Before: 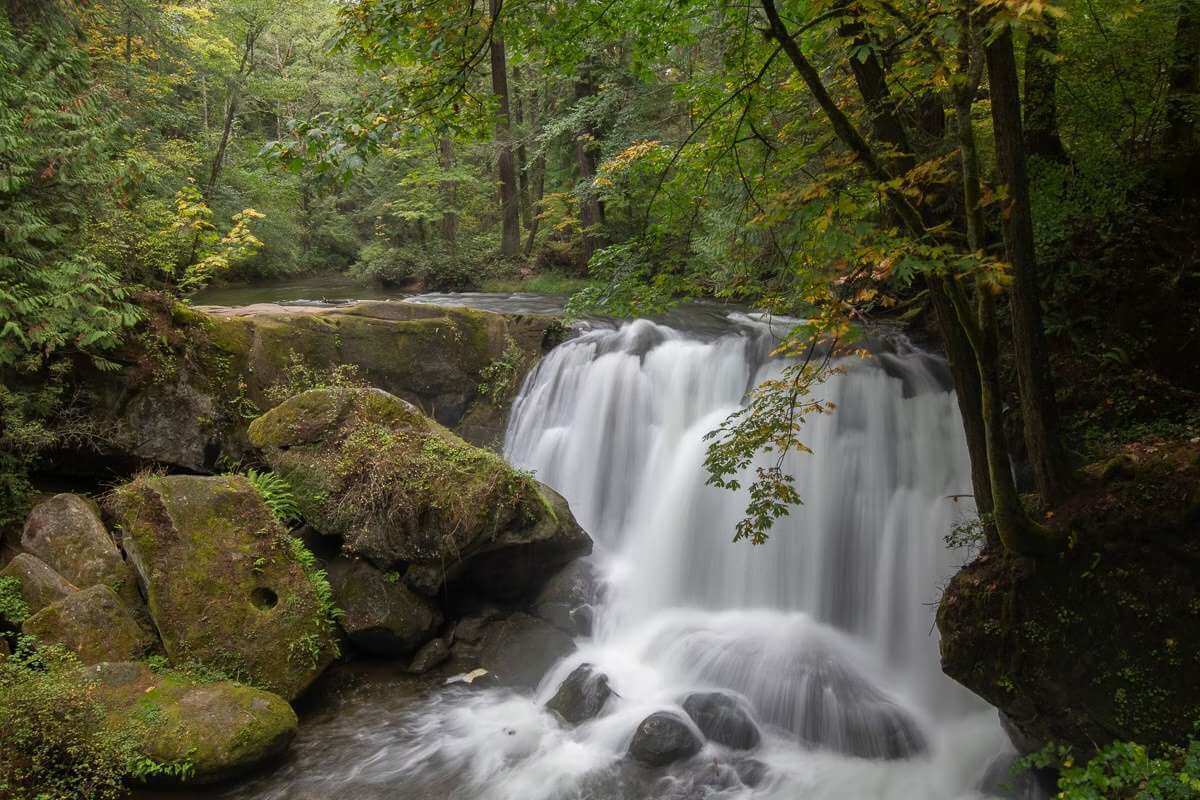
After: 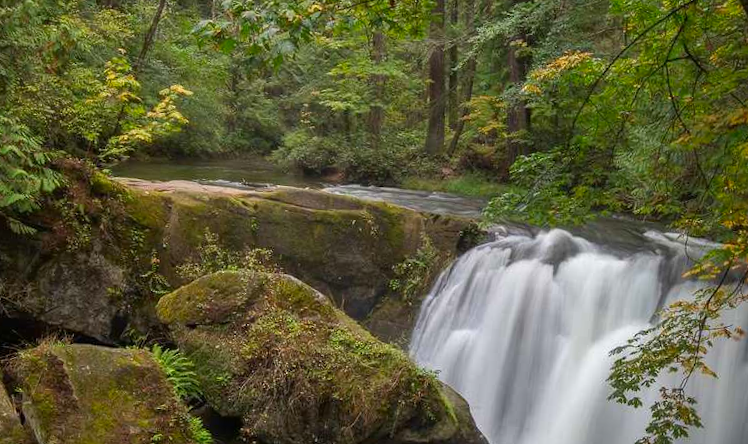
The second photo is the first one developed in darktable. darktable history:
crop and rotate: angle -4.99°, left 2.122%, top 6.945%, right 27.566%, bottom 30.519%
contrast brightness saturation: saturation 0.18
